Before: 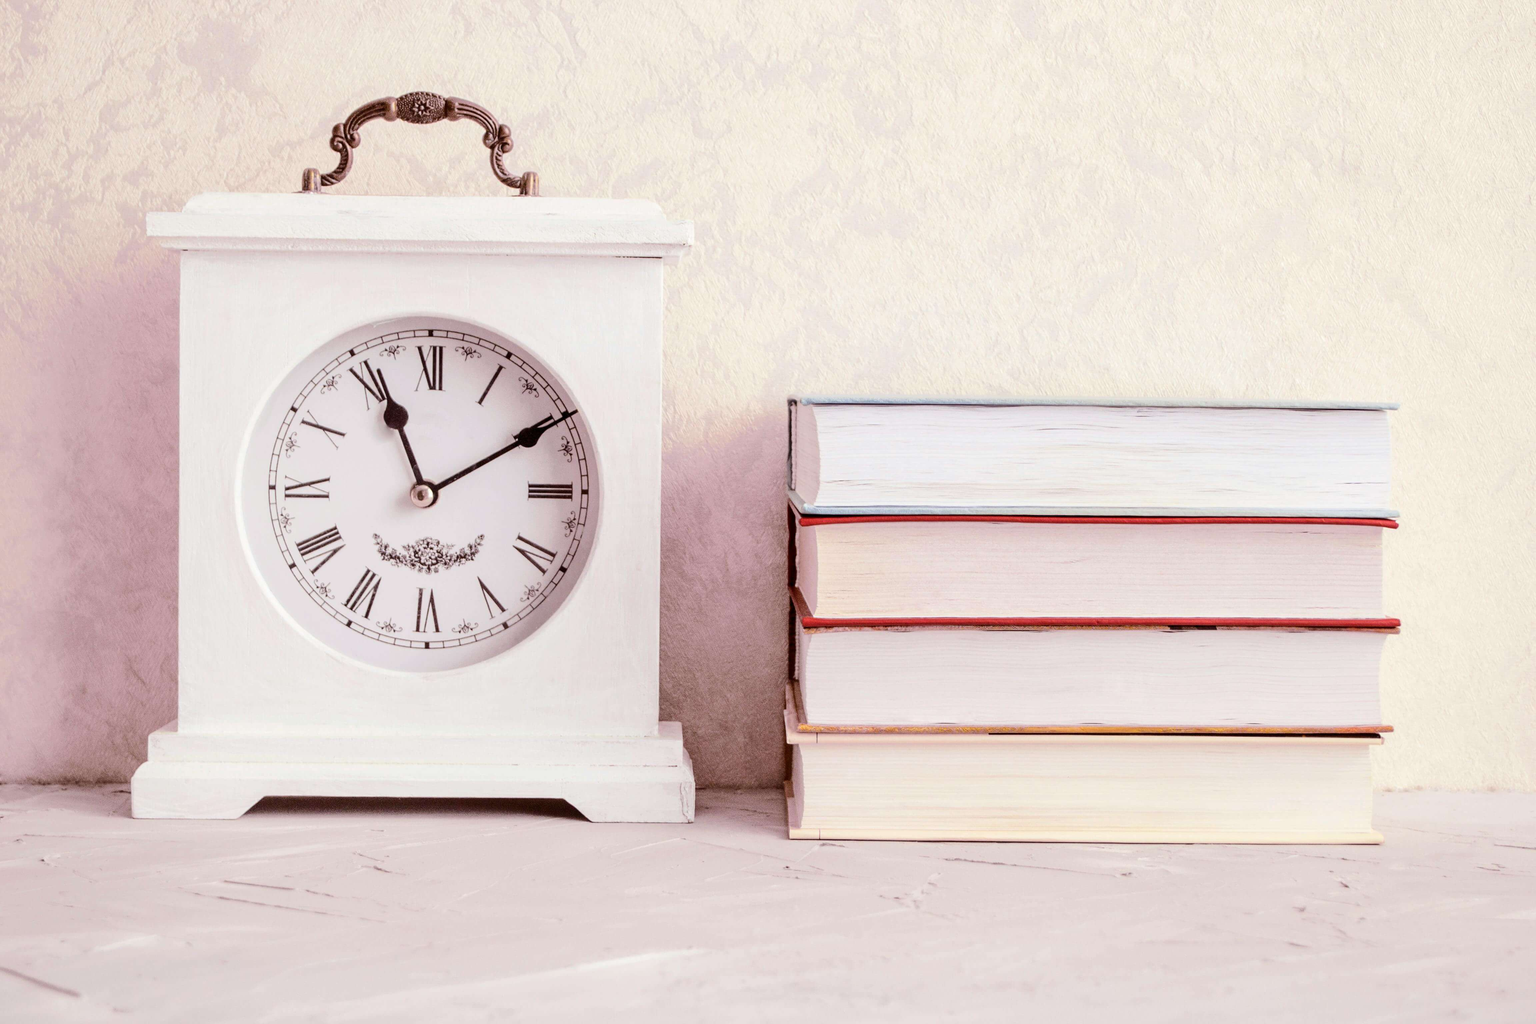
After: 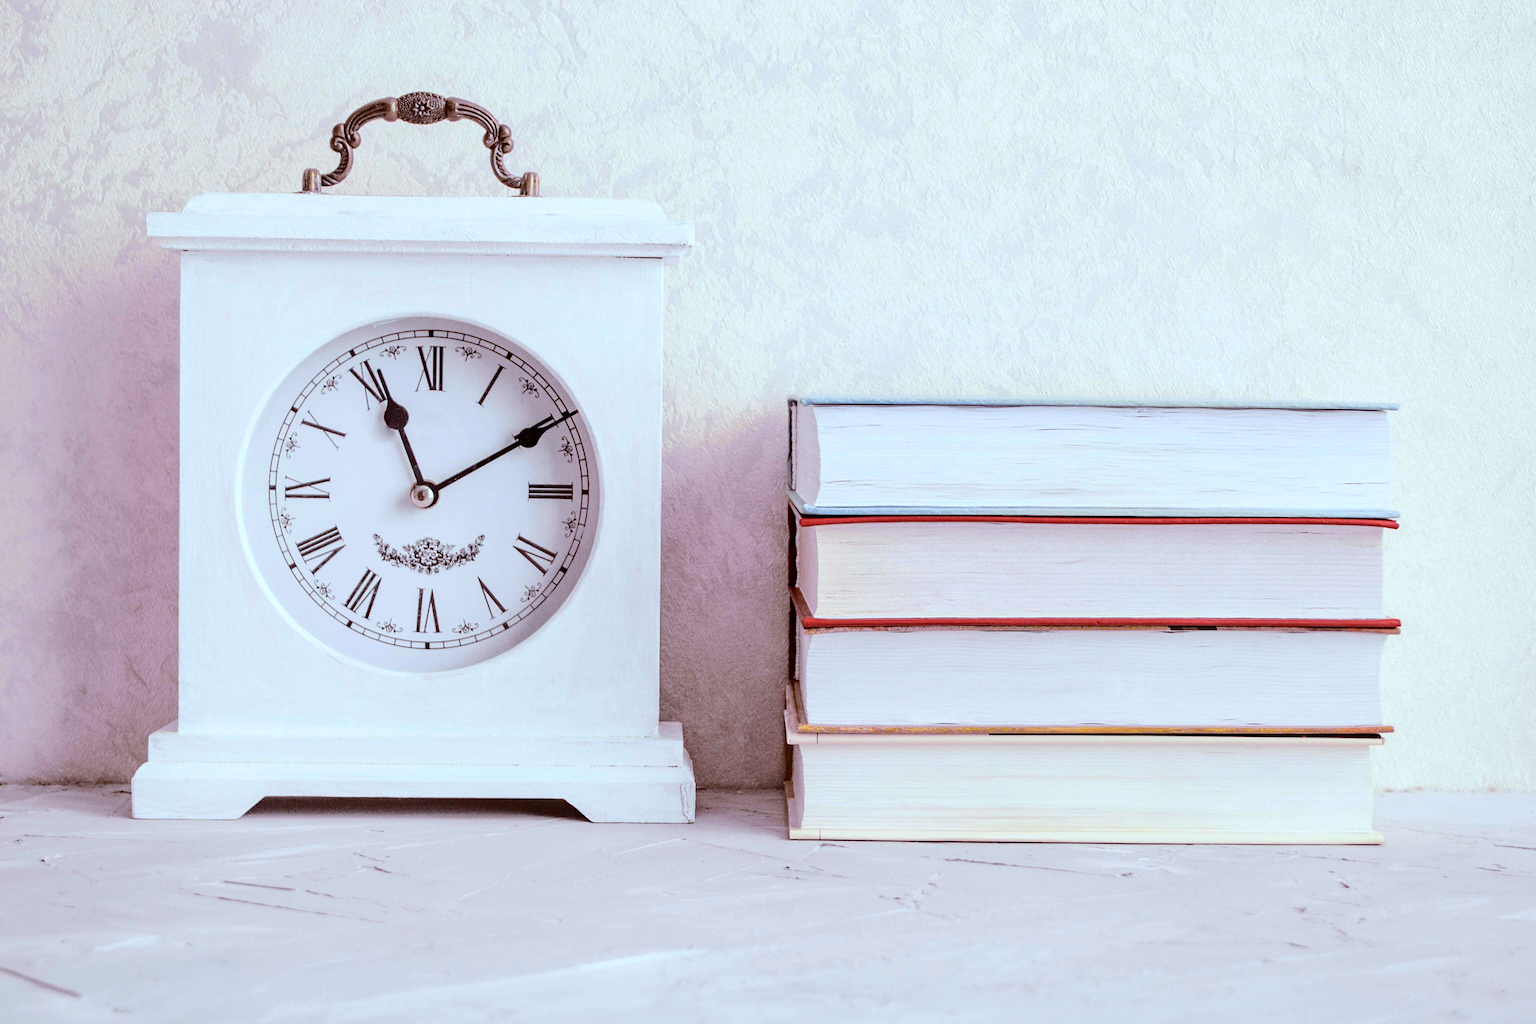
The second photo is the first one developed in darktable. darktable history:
sharpen: amount 0.201
color calibration: illuminant F (fluorescent), F source F9 (Cool White Deluxe 4150 K) – high CRI, x 0.374, y 0.373, temperature 4161.42 K
haze removal: compatibility mode true, adaptive false
